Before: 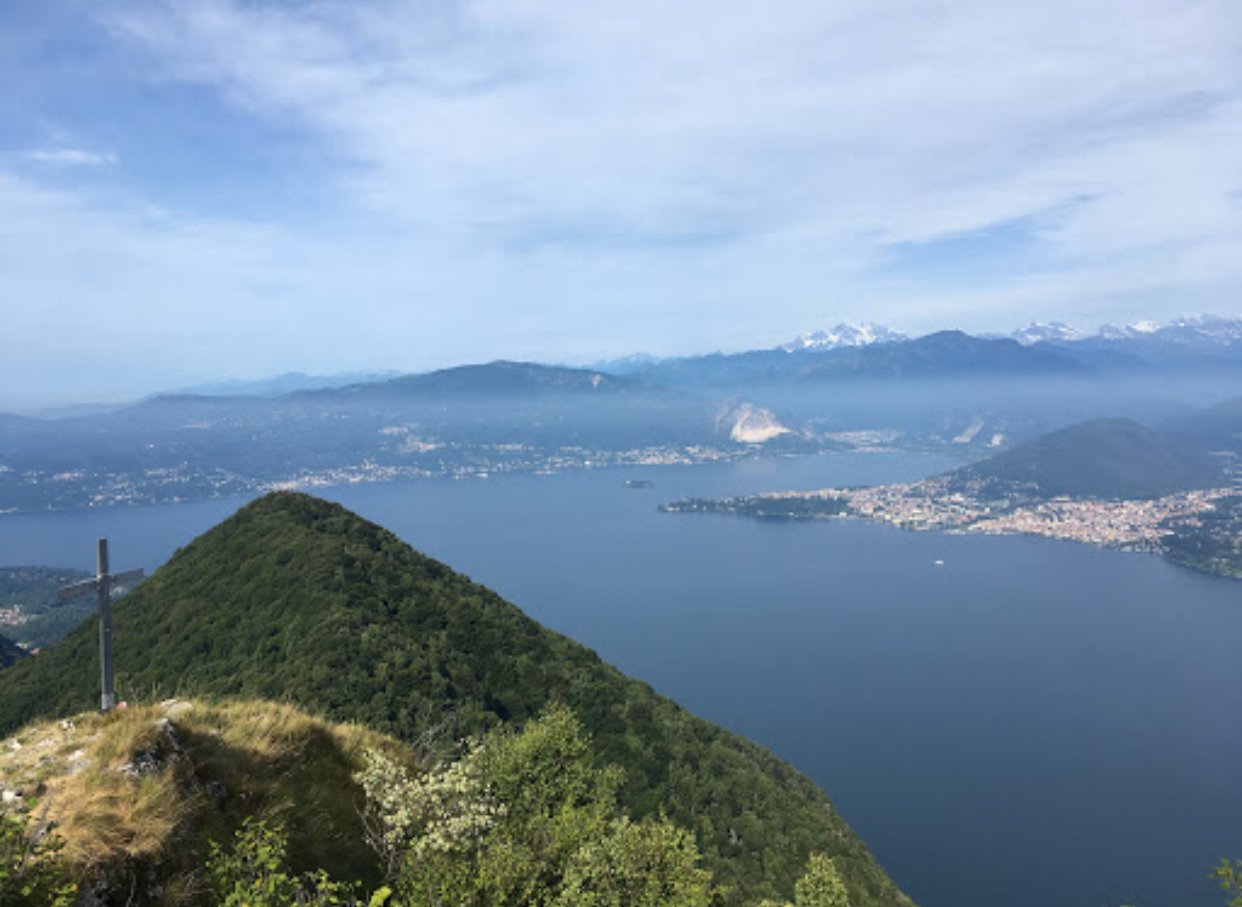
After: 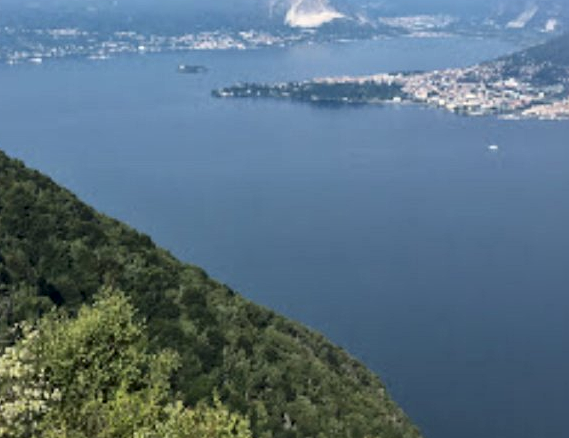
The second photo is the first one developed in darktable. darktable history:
crop: left 35.976%, top 45.819%, right 18.162%, bottom 5.807%
local contrast: mode bilateral grid, contrast 20, coarseness 20, detail 150%, midtone range 0.2
